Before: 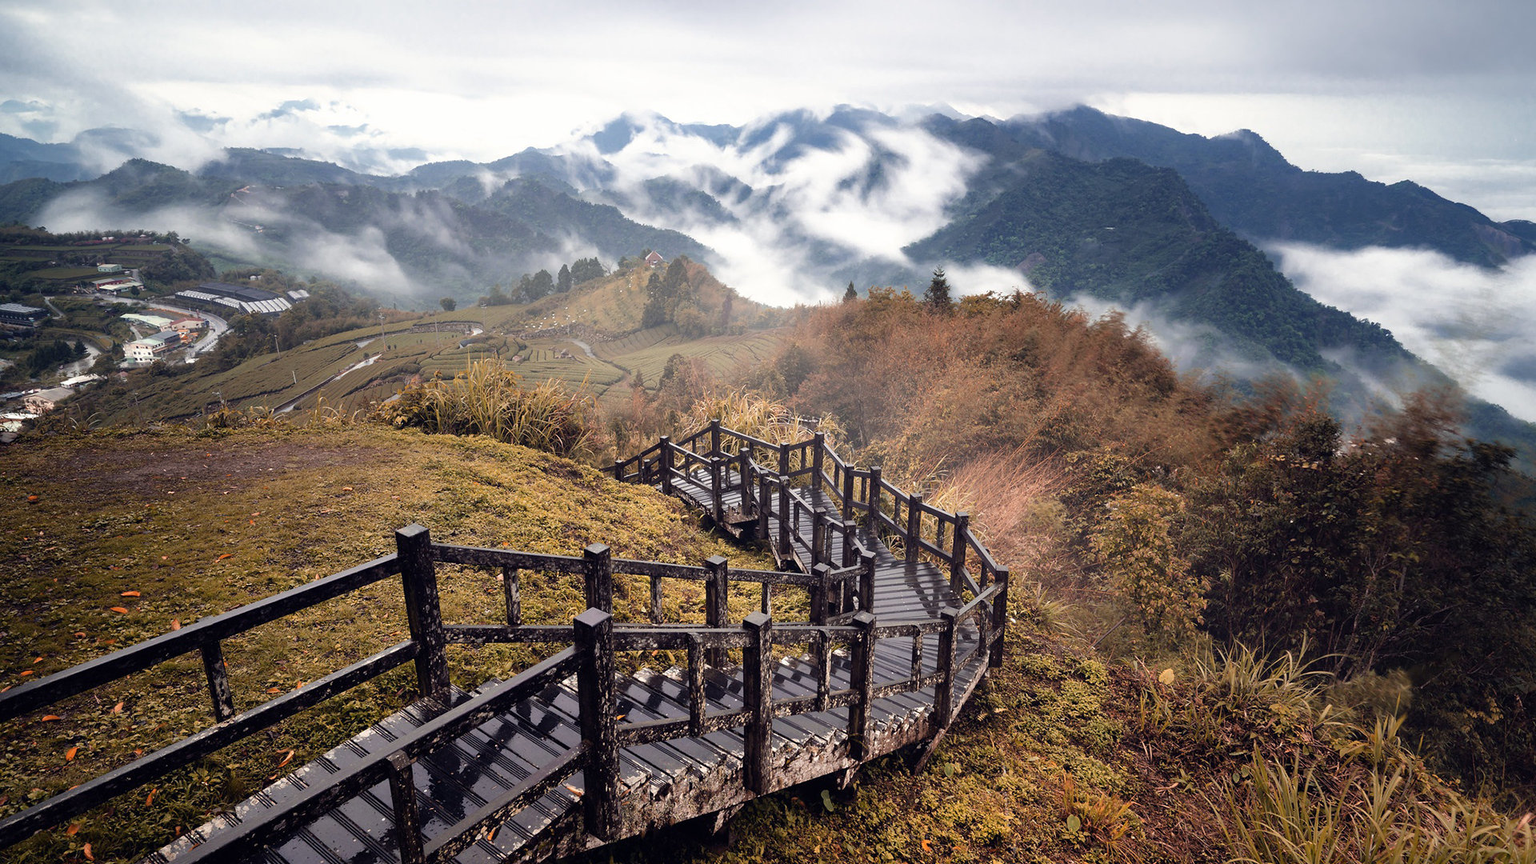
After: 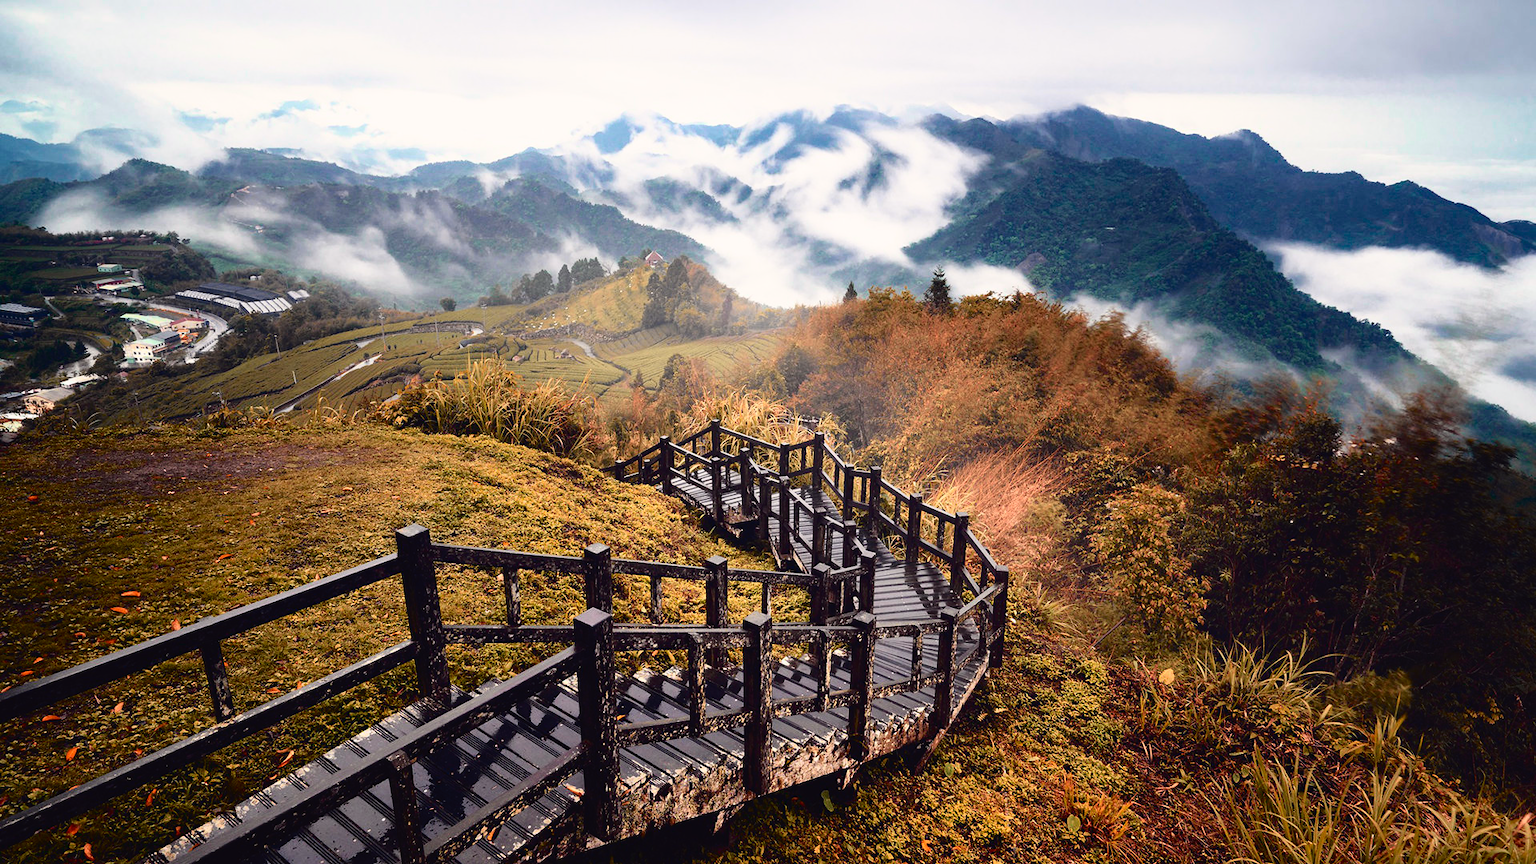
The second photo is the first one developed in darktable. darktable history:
color calibration: x 0.342, y 0.356, temperature 5122 K
tone curve: curves: ch0 [(0, 0.023) (0.137, 0.069) (0.249, 0.163) (0.487, 0.491) (0.778, 0.858) (0.896, 0.94) (1, 0.988)]; ch1 [(0, 0) (0.396, 0.369) (0.483, 0.459) (0.498, 0.5) (0.515, 0.517) (0.562, 0.6) (0.611, 0.667) (0.692, 0.744) (0.798, 0.863) (1, 1)]; ch2 [(0, 0) (0.426, 0.398) (0.483, 0.481) (0.503, 0.503) (0.526, 0.527) (0.549, 0.59) (0.62, 0.666) (0.705, 0.755) (0.985, 0.966)], color space Lab, independent channels
